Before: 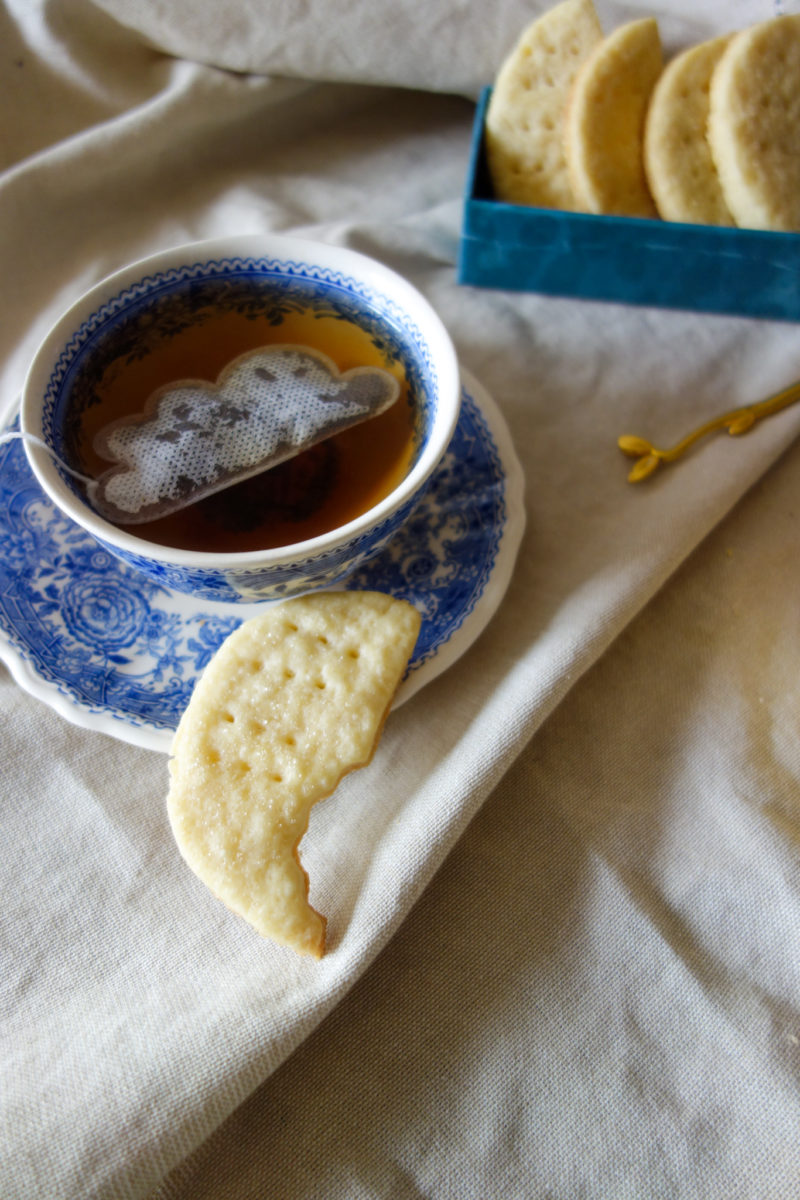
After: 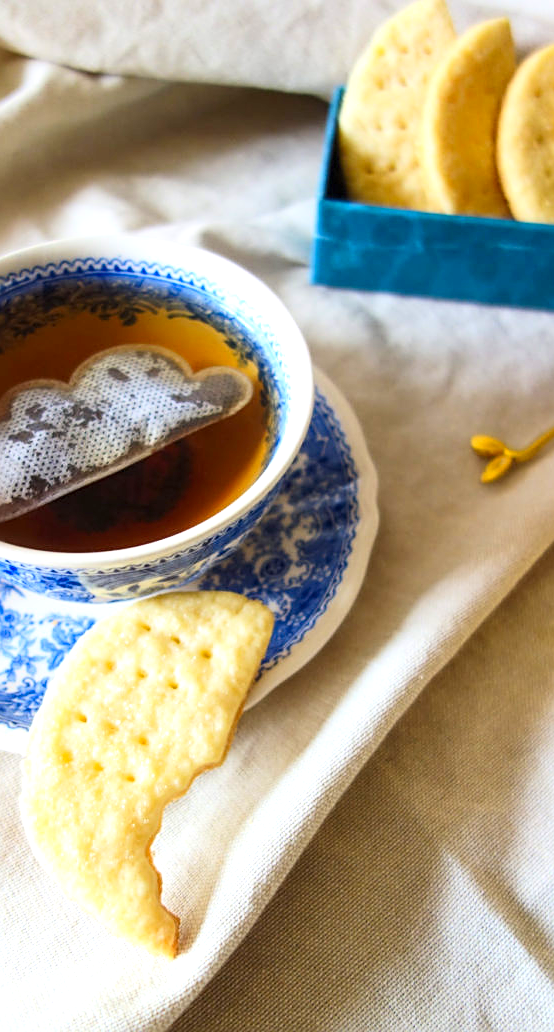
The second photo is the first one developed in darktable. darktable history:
sharpen: on, module defaults
crop: left 18.479%, right 12.2%, bottom 13.971%
contrast brightness saturation: contrast 0.2, brightness 0.16, saturation 0.22
exposure: exposure 0.64 EV, compensate highlight preservation false
